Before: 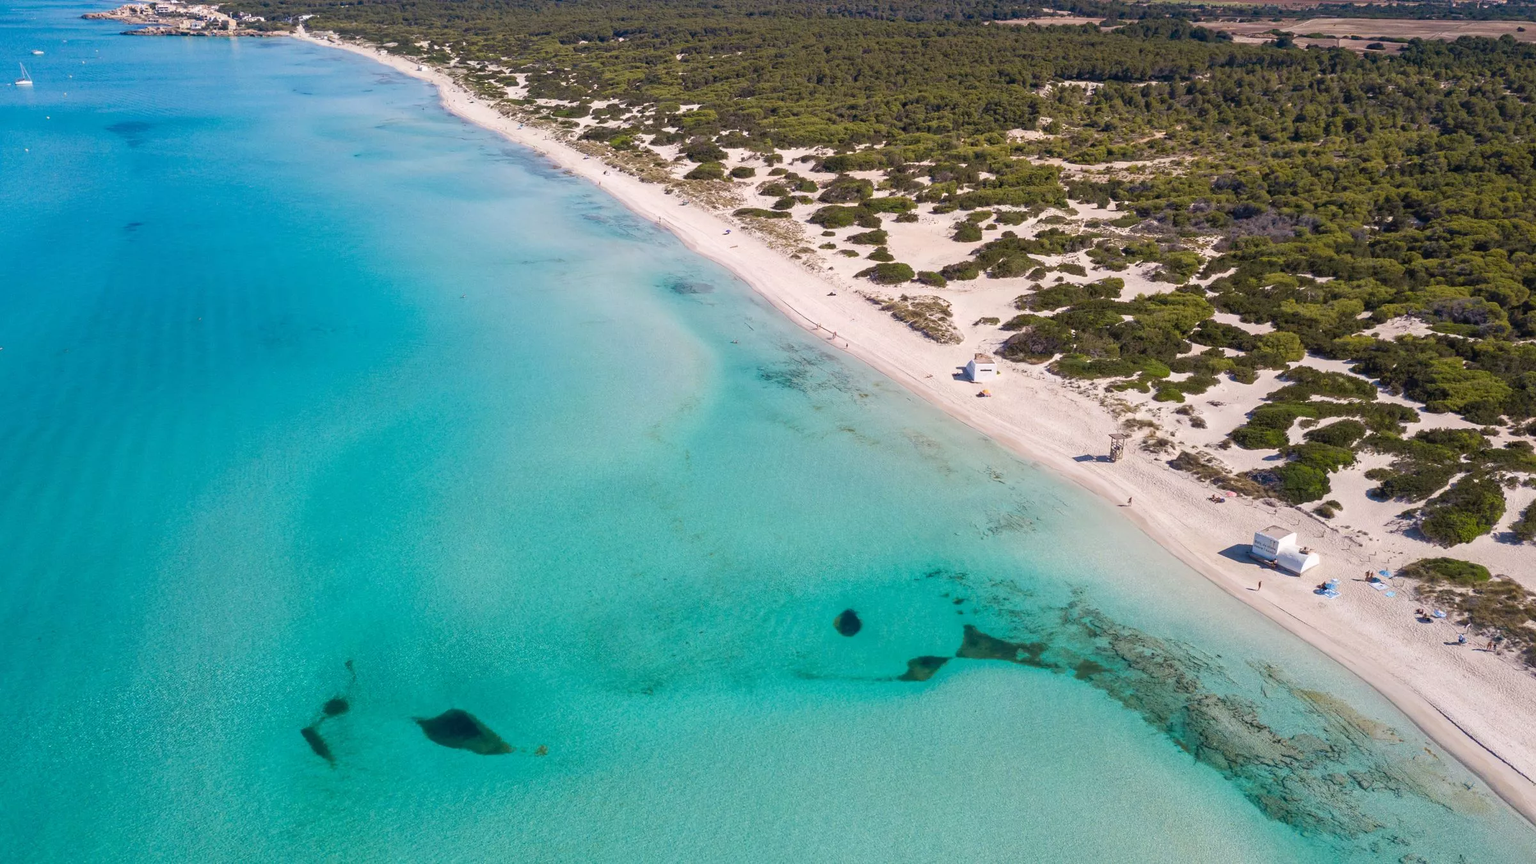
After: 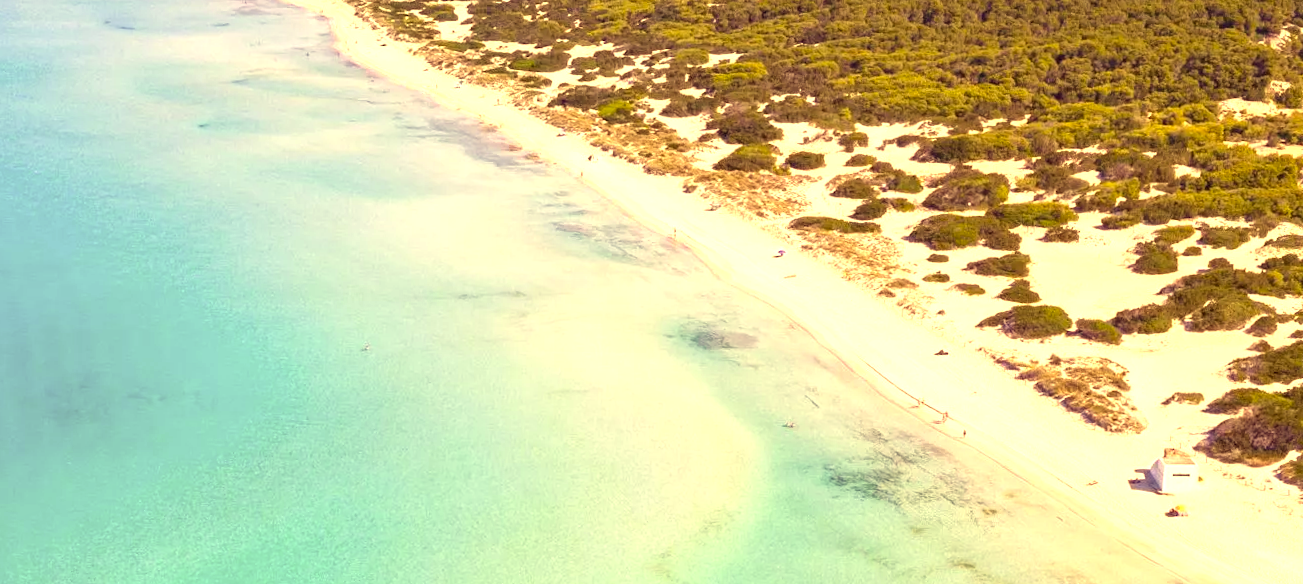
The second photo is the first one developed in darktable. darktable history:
crop: left 15.306%, top 9.065%, right 30.789%, bottom 48.638%
rotate and perspective: rotation 0.8°, automatic cropping off
exposure: black level correction 0, exposure 1.1 EV, compensate exposure bias true, compensate highlight preservation false
local contrast: mode bilateral grid, contrast 15, coarseness 36, detail 105%, midtone range 0.2
color correction: highlights a* 10.12, highlights b* 39.04, shadows a* 14.62, shadows b* 3.37
